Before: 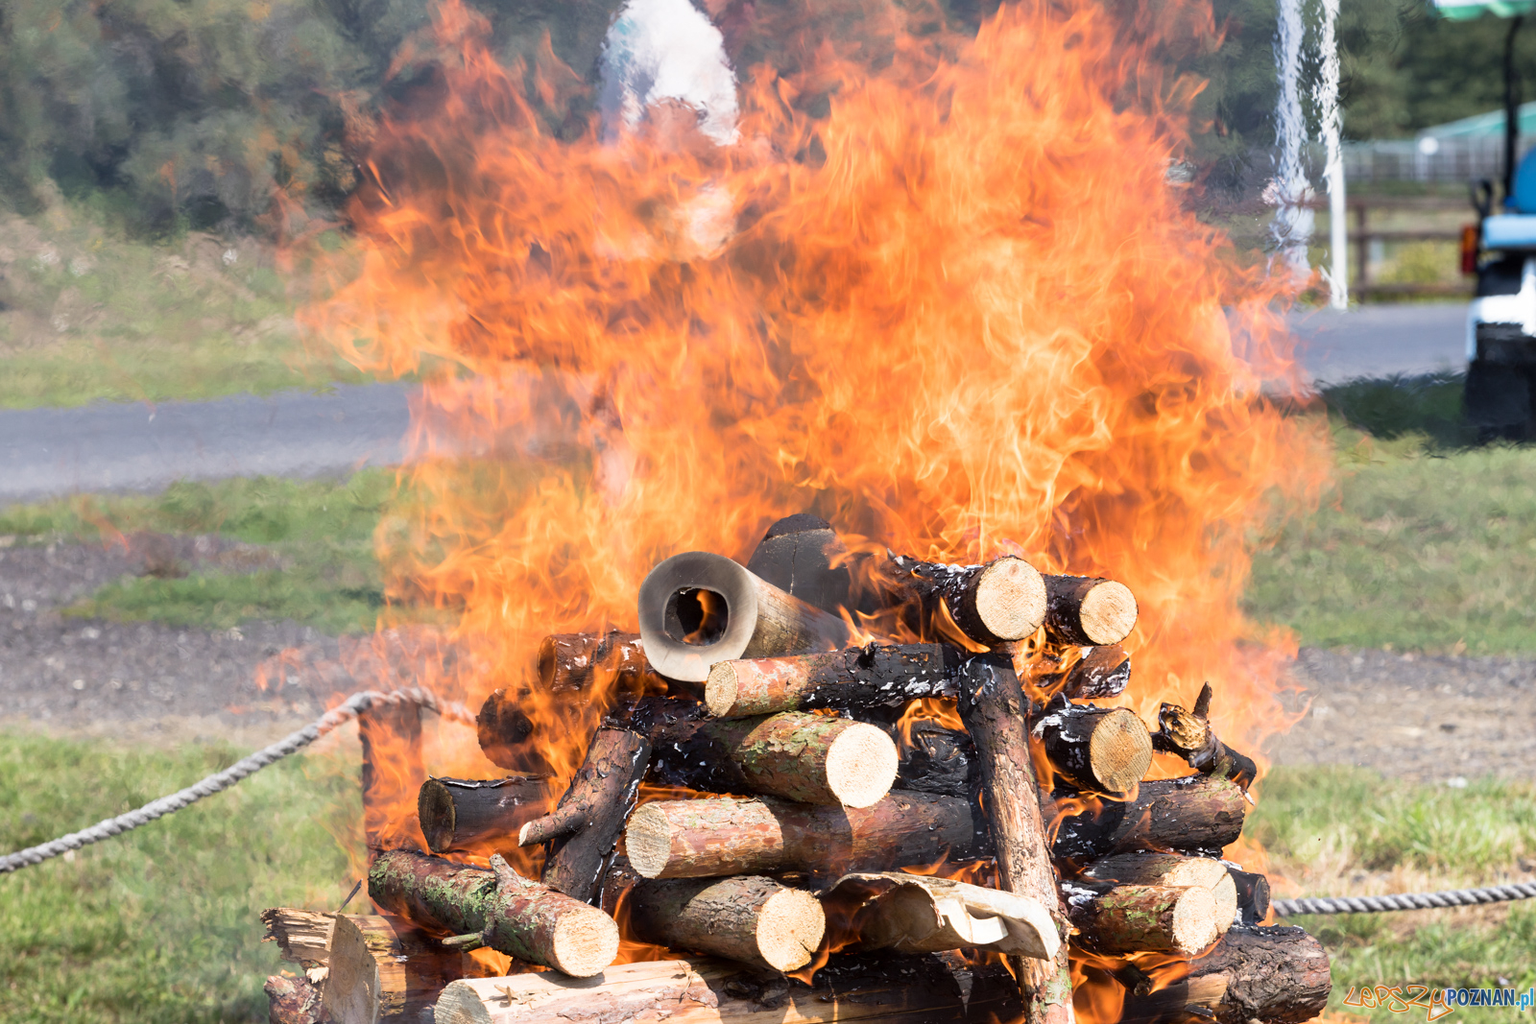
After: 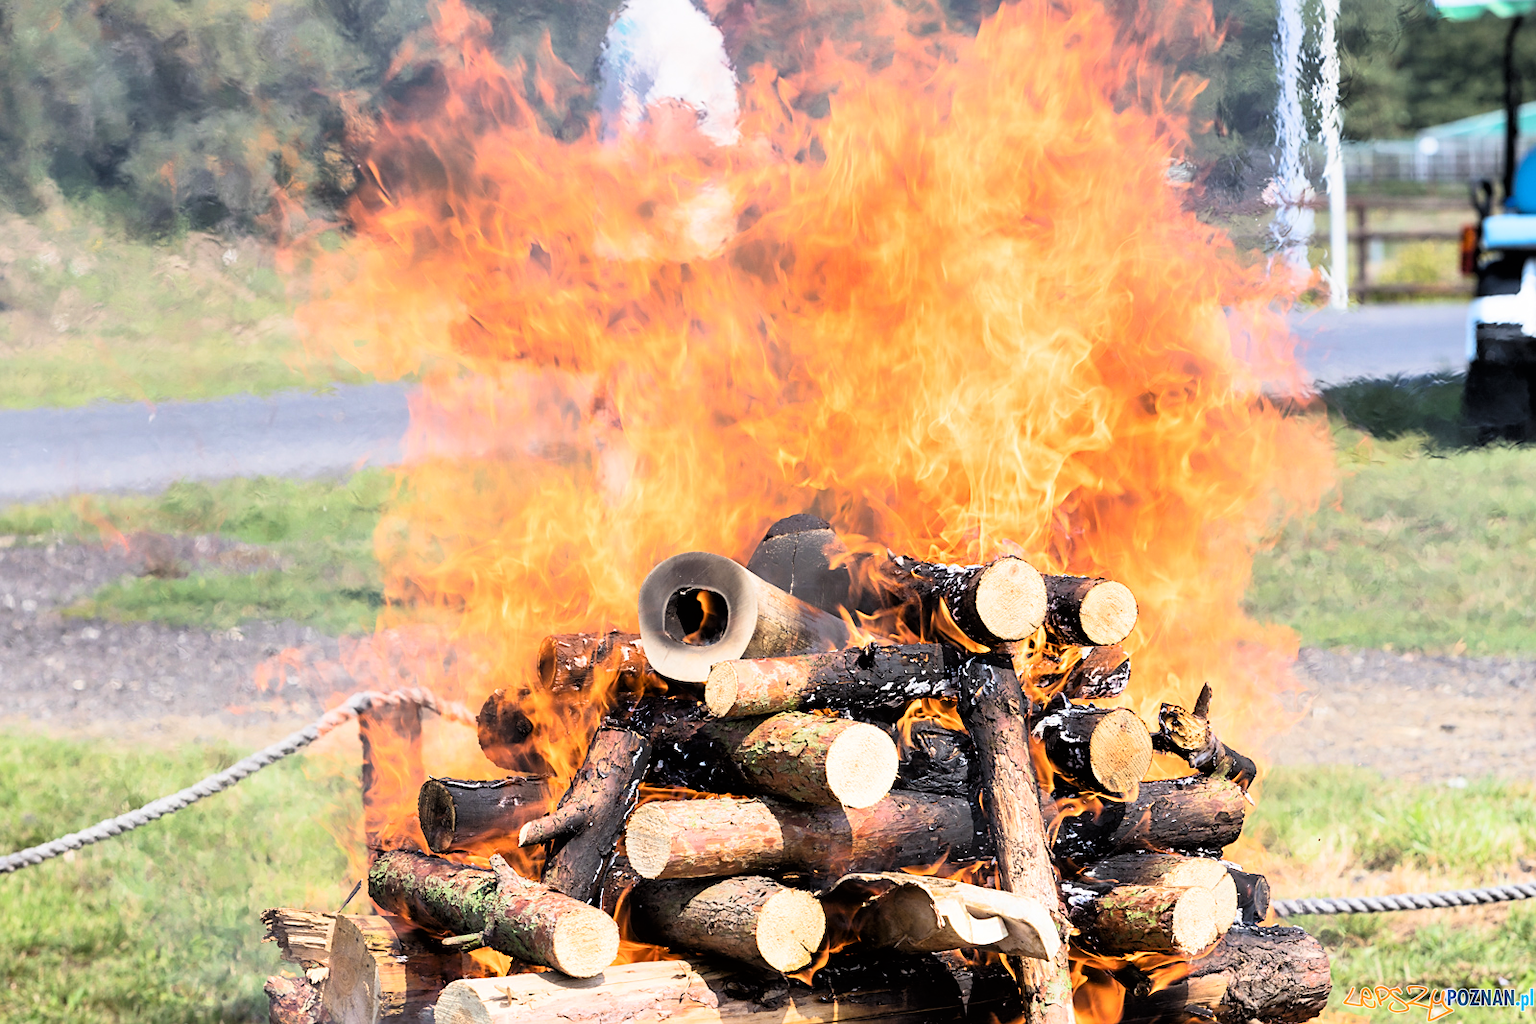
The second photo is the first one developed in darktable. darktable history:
tone curve: curves: ch0 [(0, 0) (0.082, 0.02) (0.129, 0.078) (0.275, 0.301) (0.67, 0.809) (1, 1)], color space Lab, linked channels, preserve colors none
white balance: red 1, blue 1
sharpen: radius 1.864, amount 0.398, threshold 1.271
